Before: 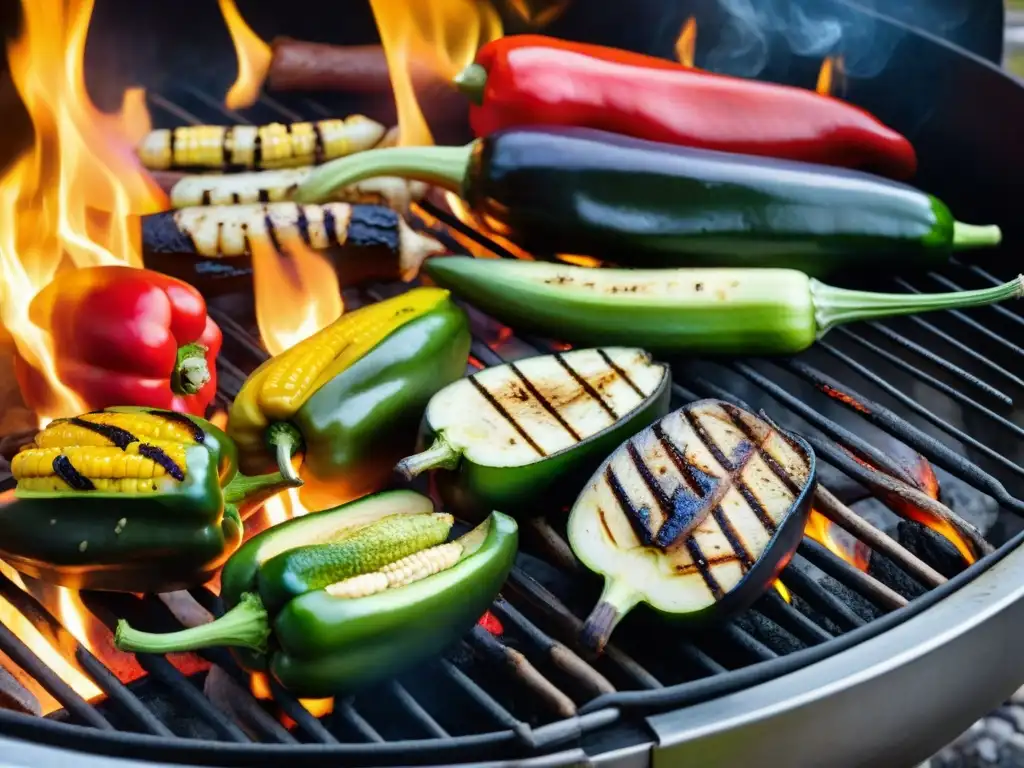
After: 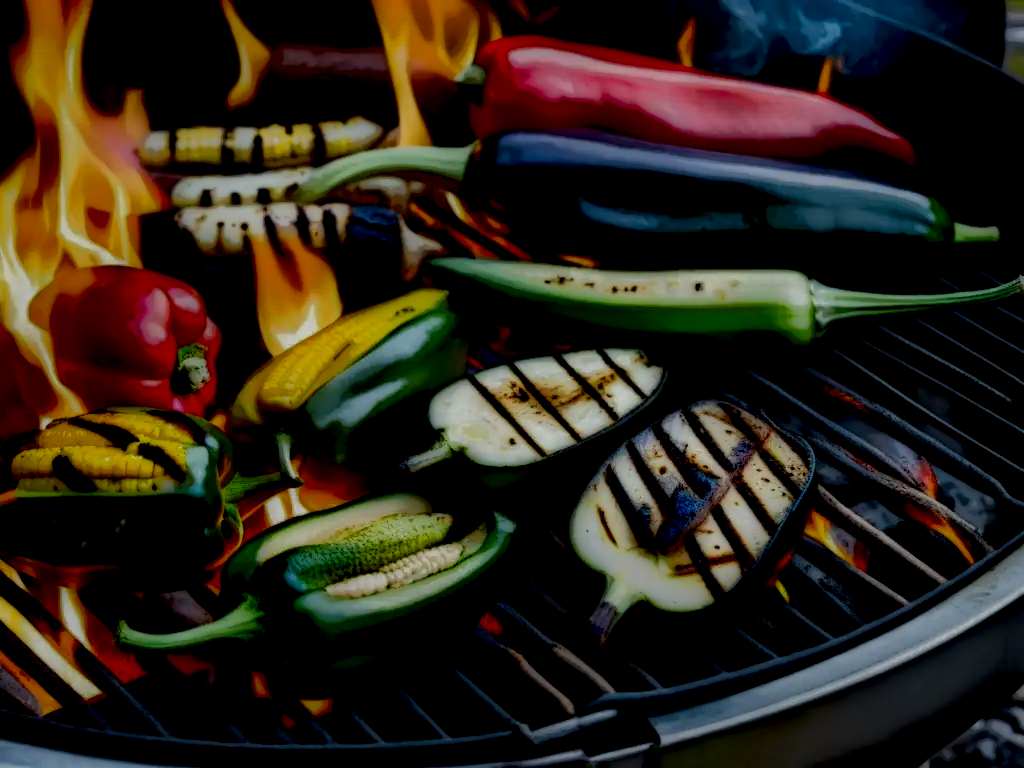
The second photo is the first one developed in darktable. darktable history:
local contrast: highlights 5%, shadows 233%, detail 164%, midtone range 0.006
